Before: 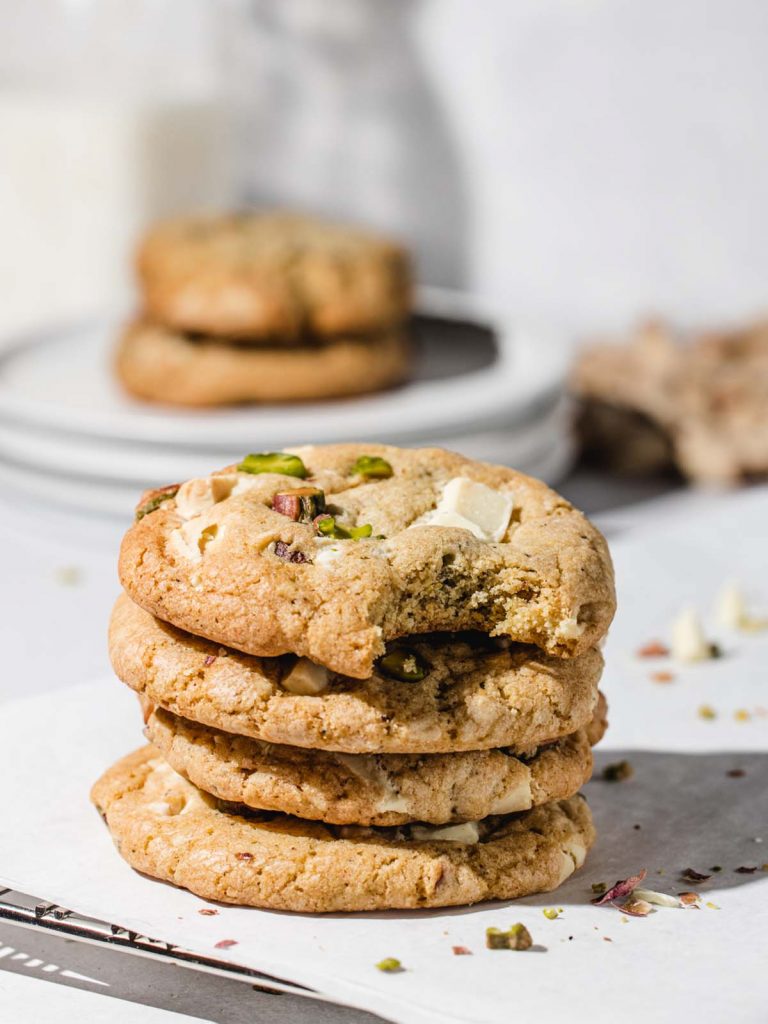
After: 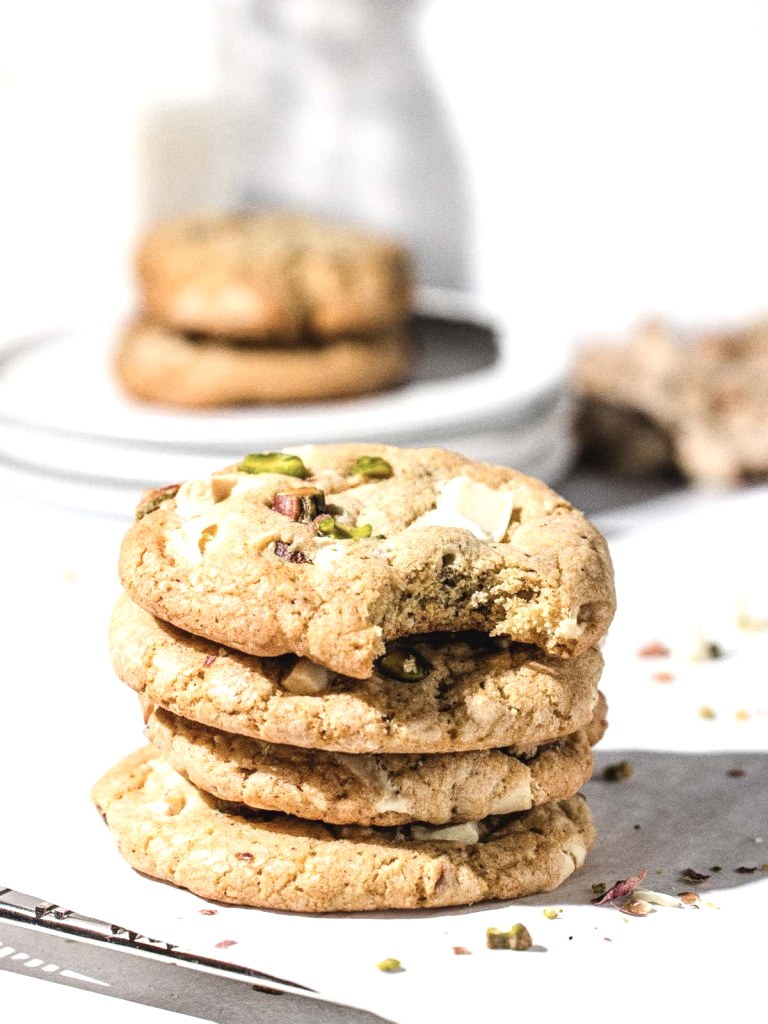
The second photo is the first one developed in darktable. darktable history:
color correction: saturation 0.8
exposure: black level correction 0, exposure 0.6 EV, compensate highlight preservation false
grain: coarseness 0.09 ISO
